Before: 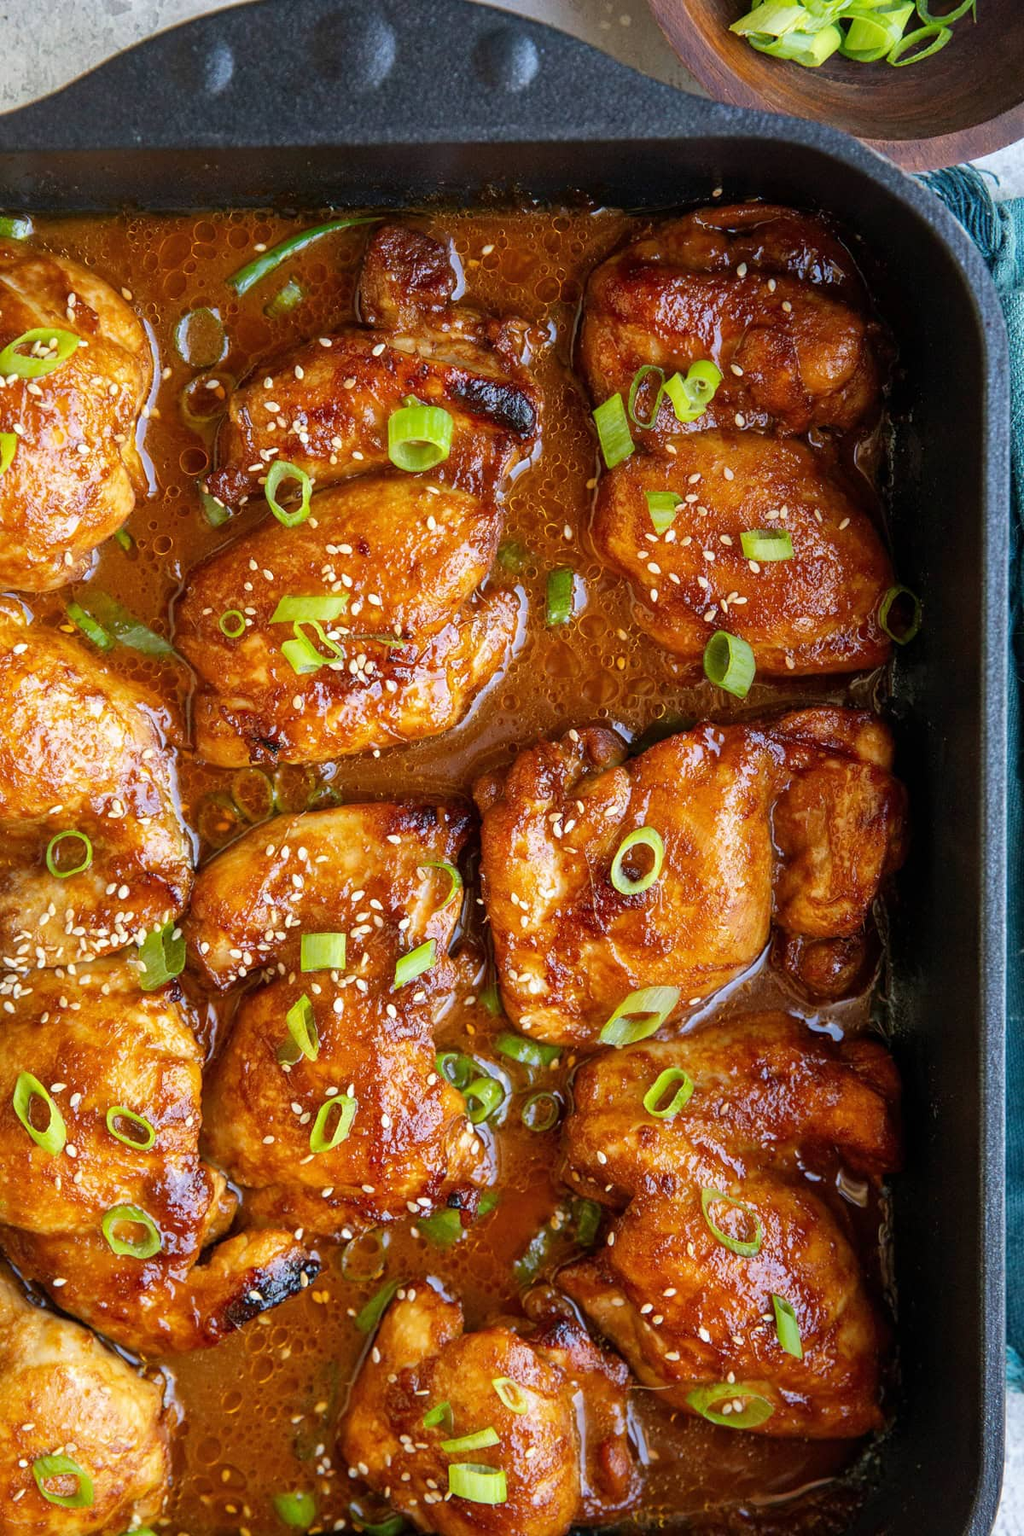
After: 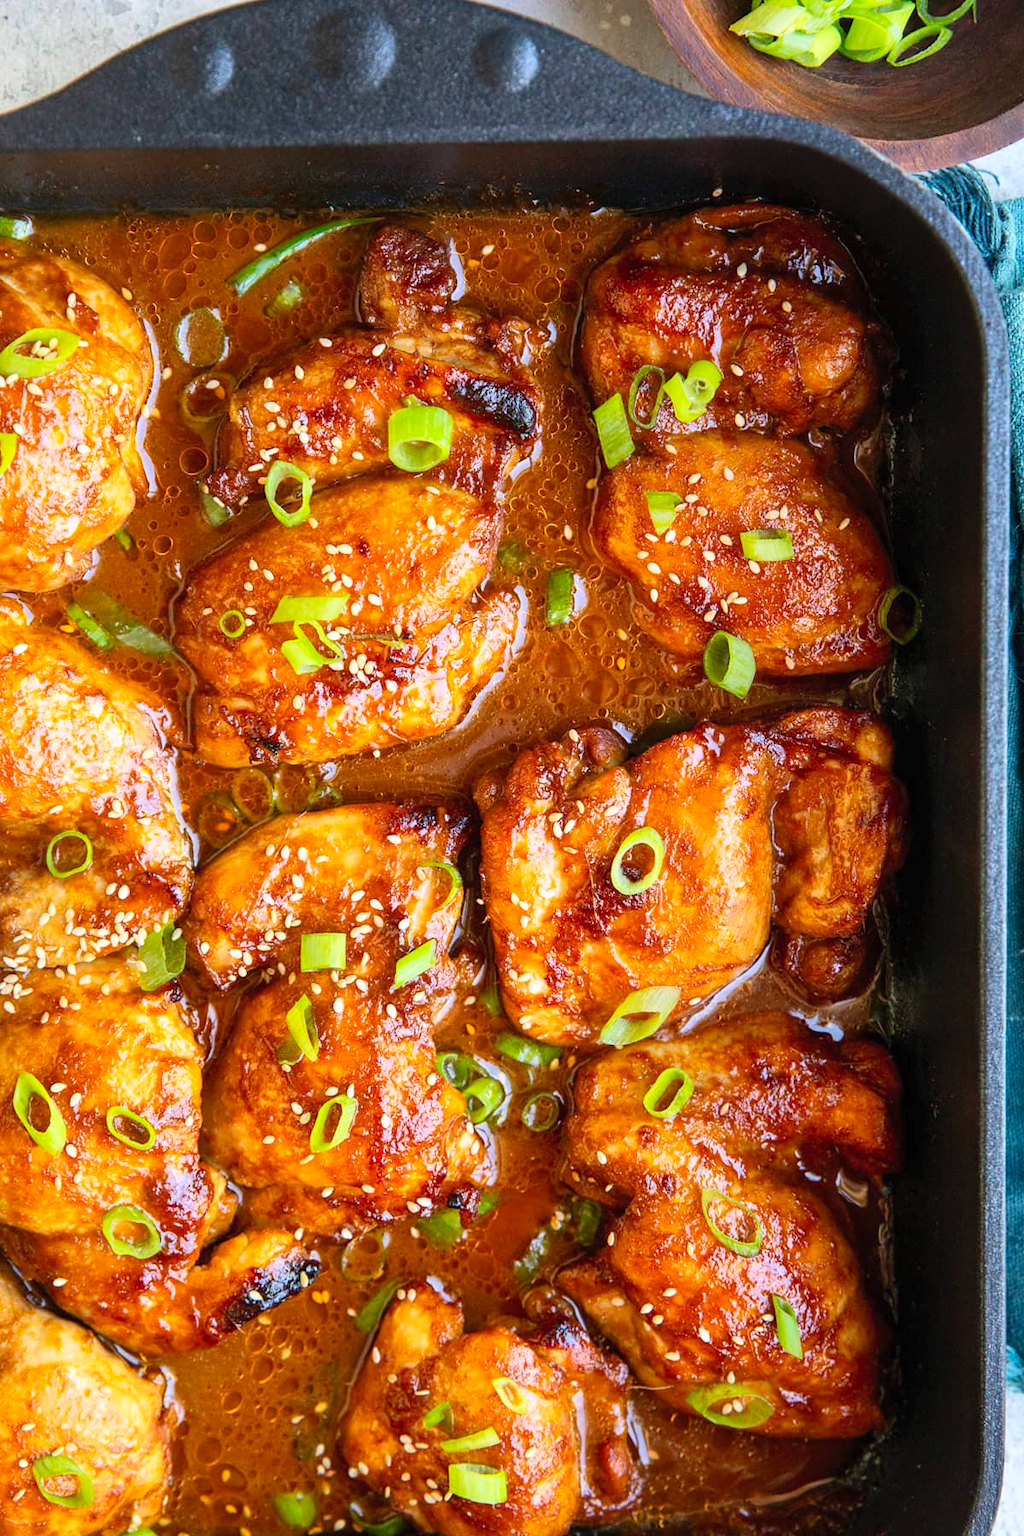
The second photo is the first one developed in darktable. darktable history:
contrast brightness saturation: contrast 0.196, brightness 0.163, saturation 0.229
